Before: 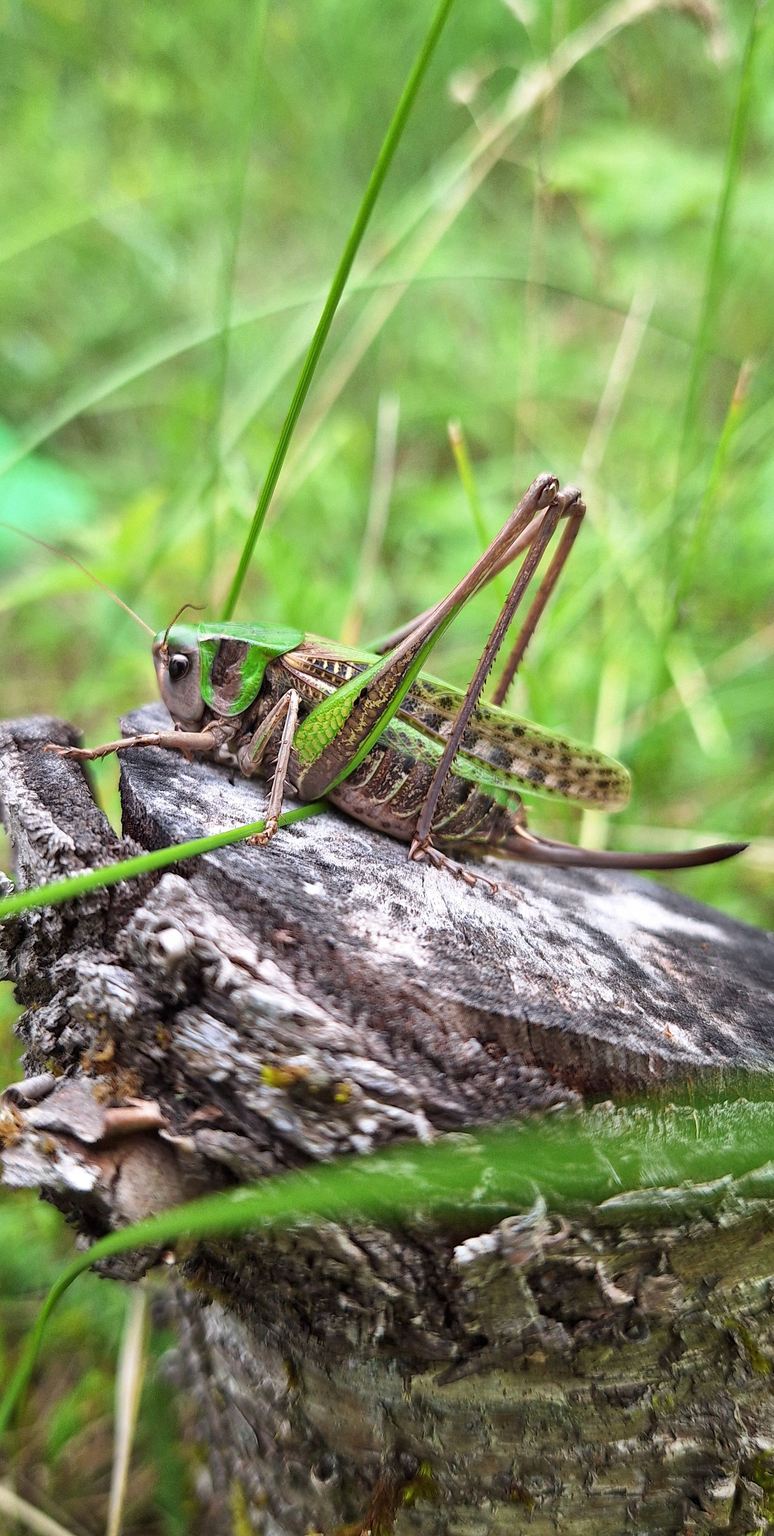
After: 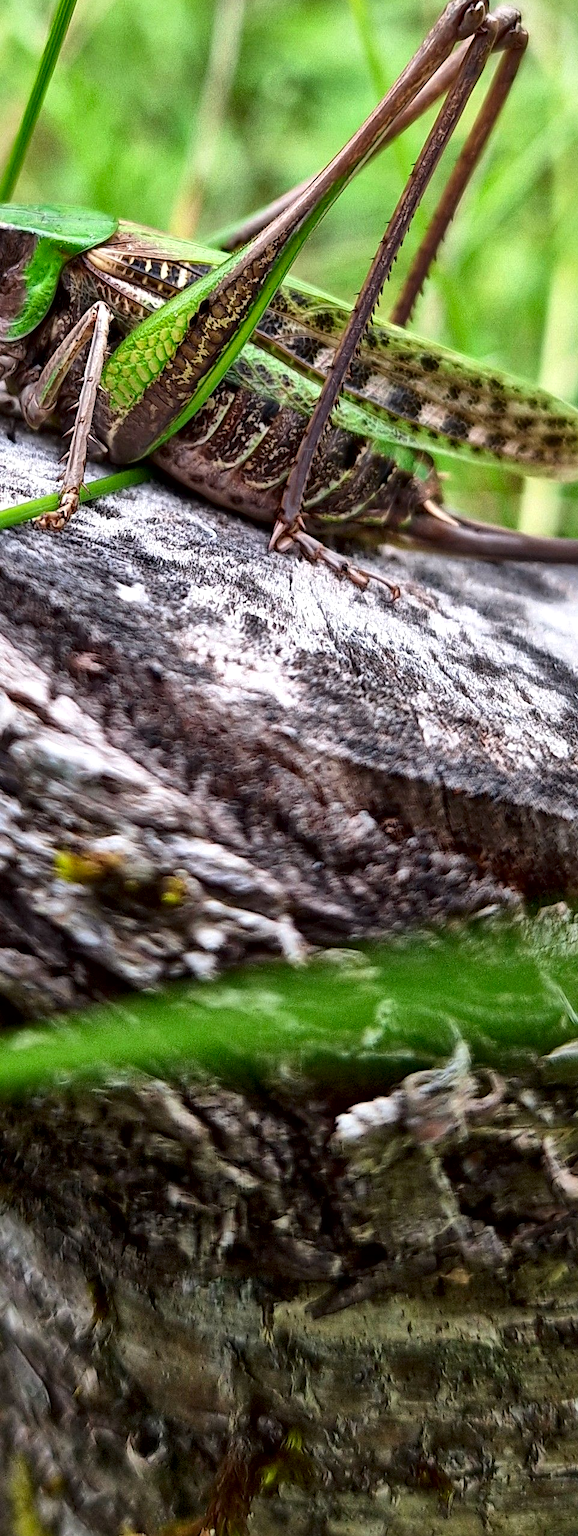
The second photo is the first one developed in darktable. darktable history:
local contrast: mode bilateral grid, contrast 20, coarseness 51, detail 162%, midtone range 0.2
crop and rotate: left 28.959%, top 31.458%, right 19.822%
contrast brightness saturation: contrast 0.068, brightness -0.125, saturation 0.055
